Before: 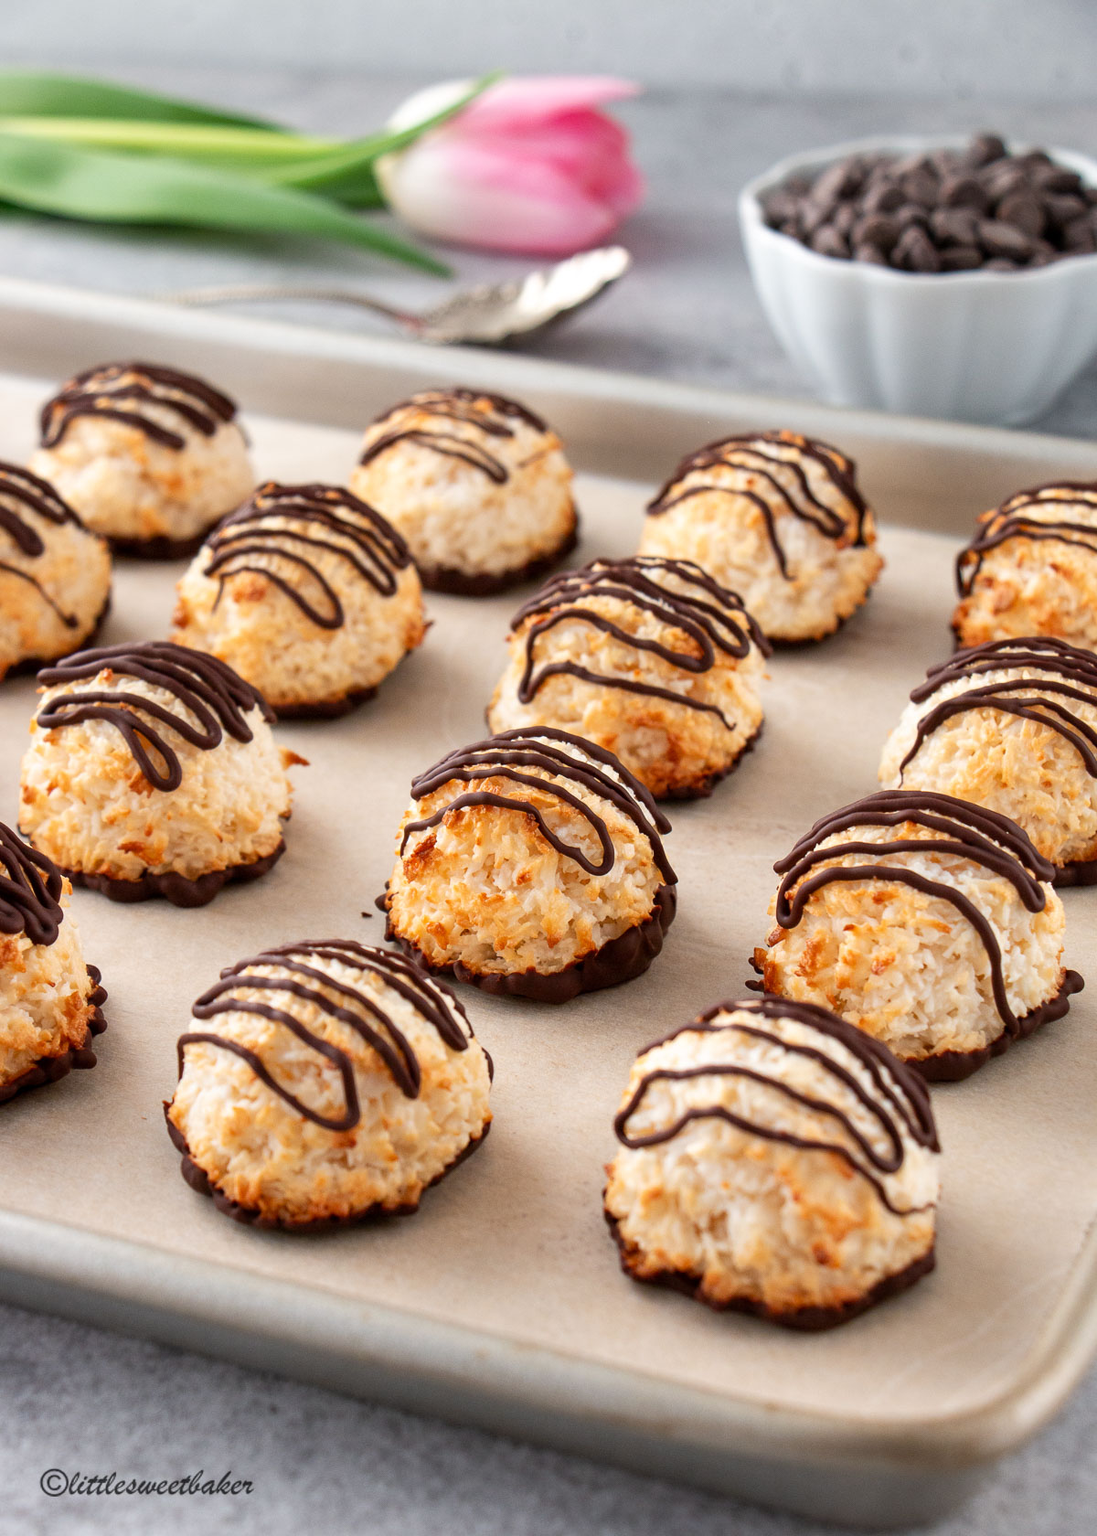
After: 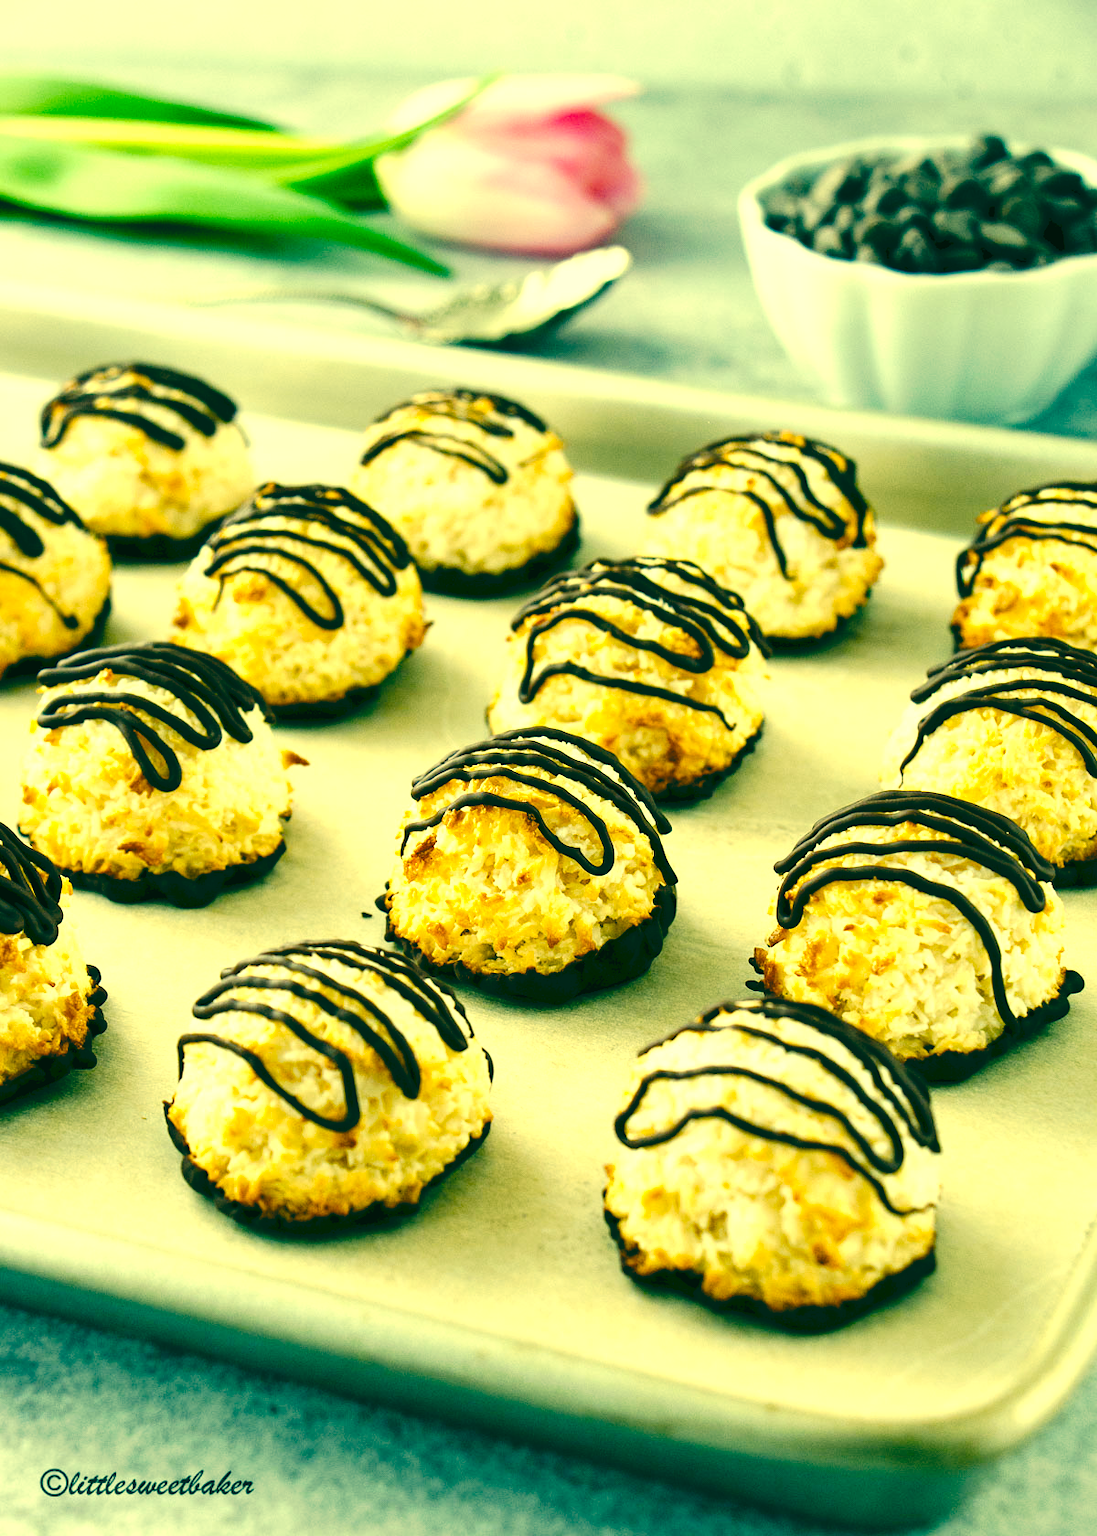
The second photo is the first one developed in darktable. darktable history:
color balance rgb: shadows lift › luminance -7.7%, shadows lift › chroma 2.13%, shadows lift › hue 165.27°, power › luminance -7.77%, power › chroma 1.1%, power › hue 215.88°, highlights gain › luminance 15.15%, highlights gain › chroma 7%, highlights gain › hue 125.57°, global offset › luminance -0.33%, global offset › chroma 0.11%, global offset › hue 165.27°, perceptual saturation grading › global saturation 24.42%, perceptual saturation grading › highlights -24.42%, perceptual saturation grading › mid-tones 24.42%, perceptual saturation grading › shadows 40%, perceptual brilliance grading › global brilliance -5%, perceptual brilliance grading › highlights 24.42%, perceptual brilliance grading › mid-tones 7%, perceptual brilliance grading › shadows -5%
tone curve: curves: ch0 [(0, 0) (0.003, 0.074) (0.011, 0.079) (0.025, 0.083) (0.044, 0.095) (0.069, 0.097) (0.1, 0.11) (0.136, 0.131) (0.177, 0.159) (0.224, 0.209) (0.277, 0.279) (0.335, 0.367) (0.399, 0.455) (0.468, 0.538) (0.543, 0.621) (0.623, 0.699) (0.709, 0.782) (0.801, 0.848) (0.898, 0.924) (1, 1)], preserve colors none
color correction: highlights a* 1.83, highlights b* 34.02, shadows a* -36.68, shadows b* -5.48
